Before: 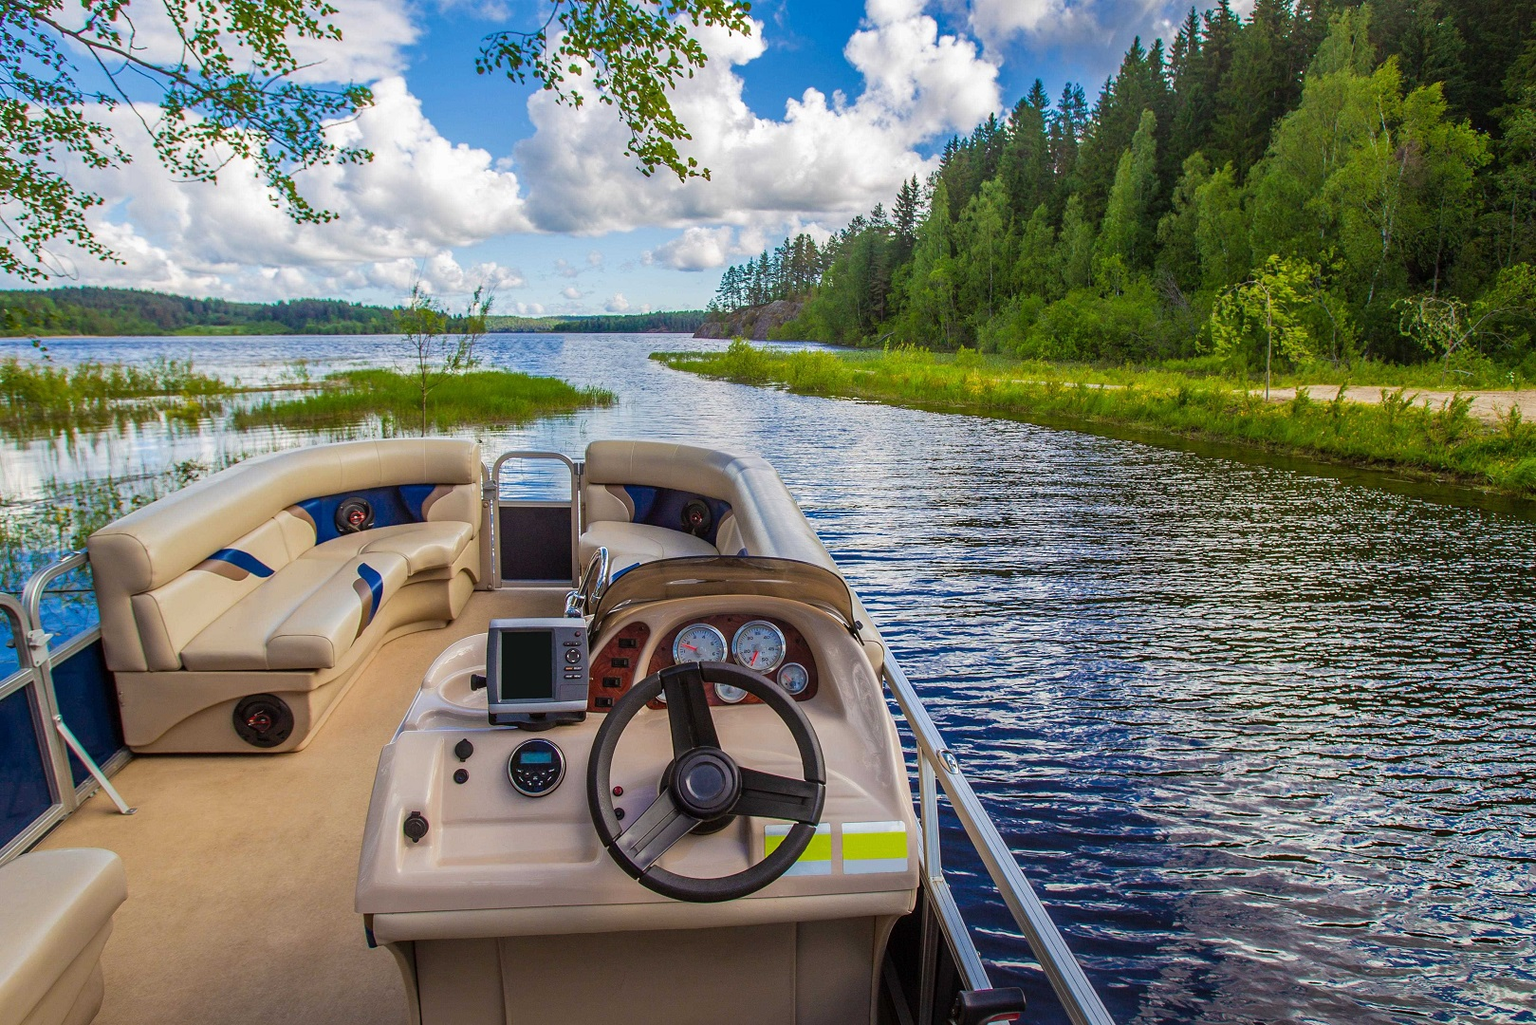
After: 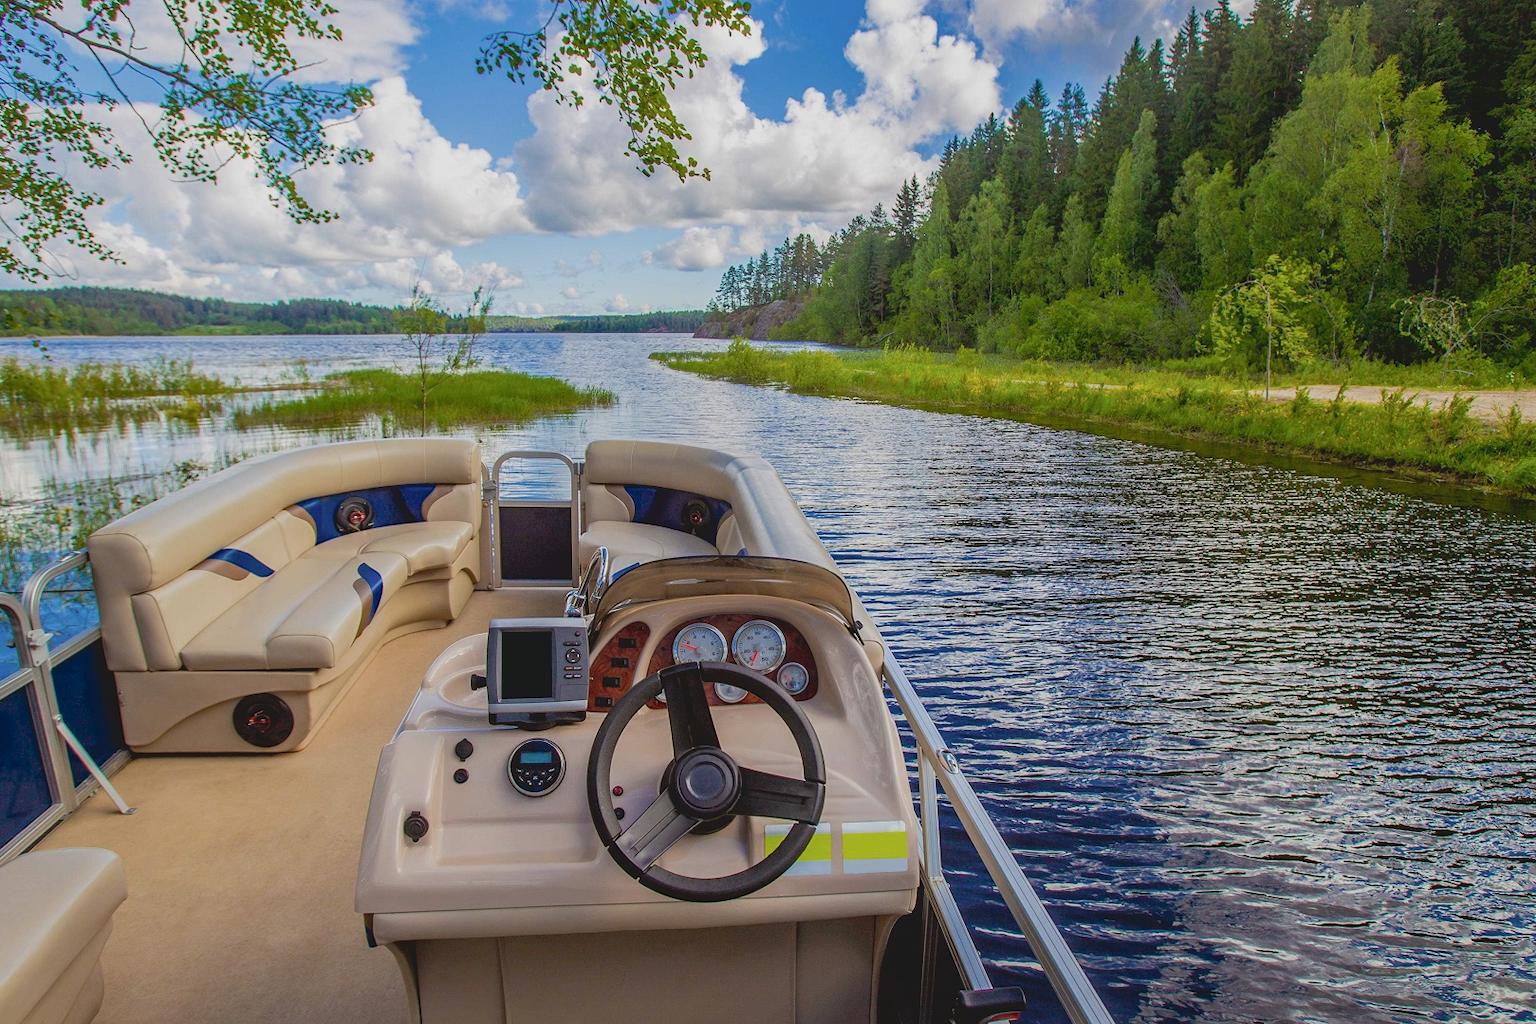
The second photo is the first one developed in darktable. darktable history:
exposure: black level correction 0.009, exposure -0.159 EV, compensate highlight preservation false
contrast brightness saturation: contrast -0.15, brightness 0.05, saturation -0.12
